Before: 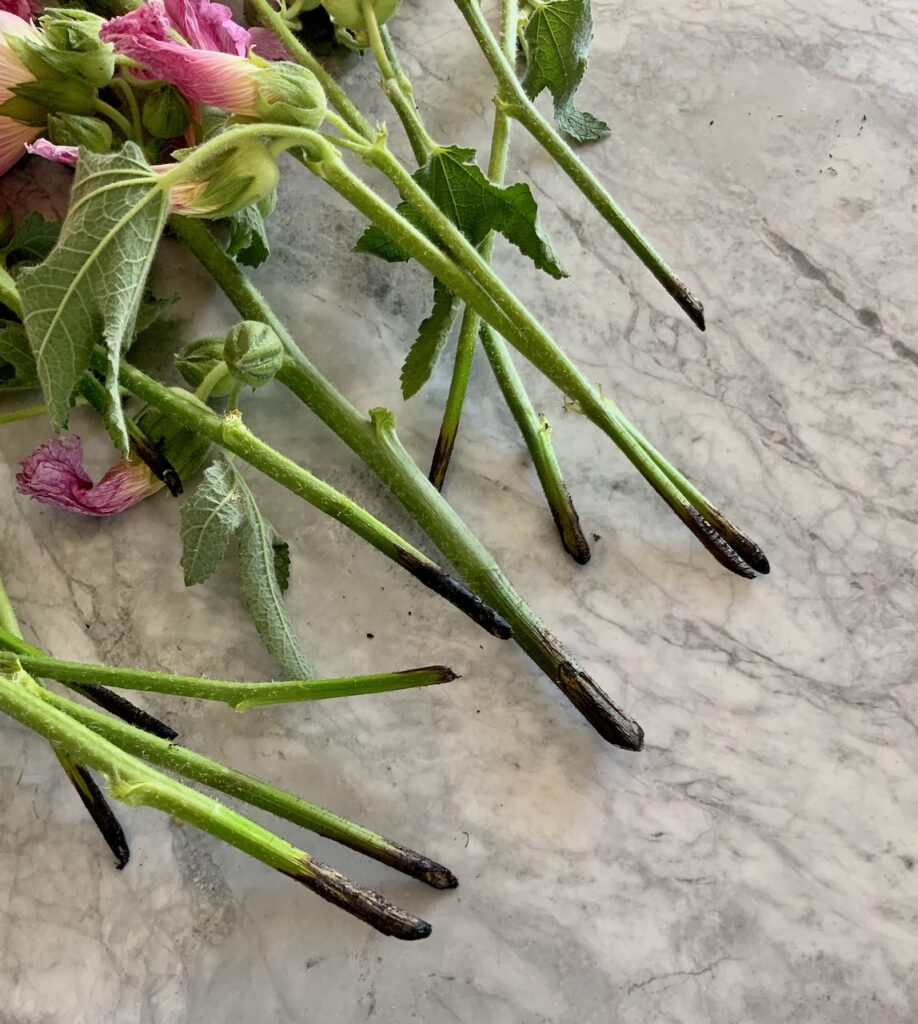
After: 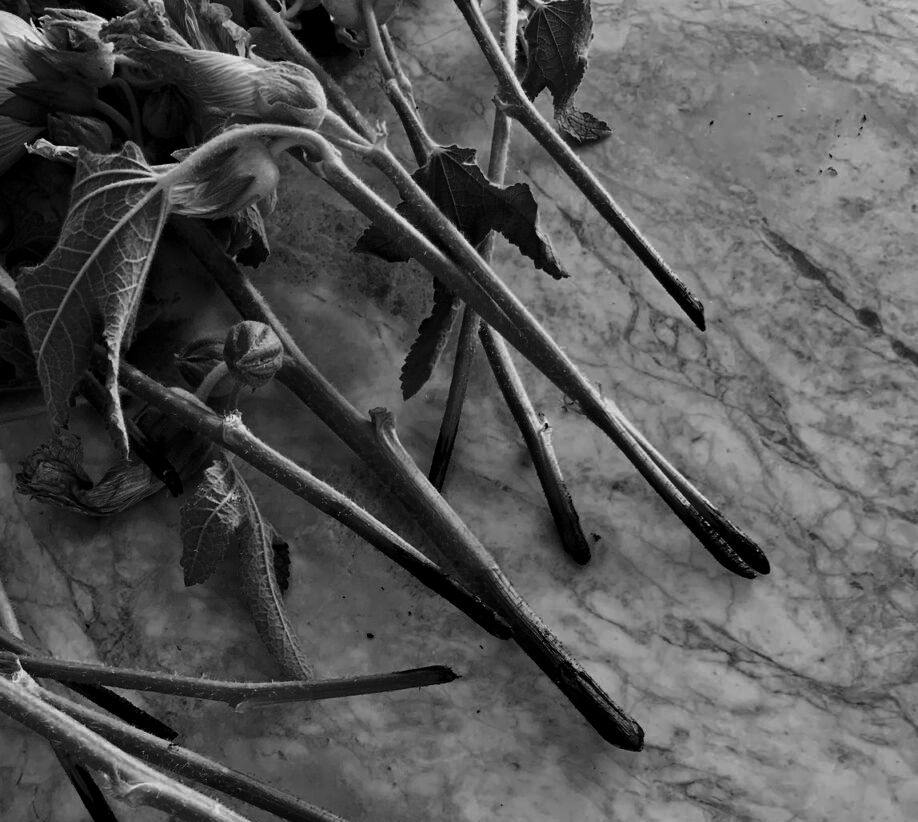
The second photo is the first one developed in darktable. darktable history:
crop: bottom 19.644%
contrast brightness saturation: contrast -0.03, brightness -0.59, saturation -1
